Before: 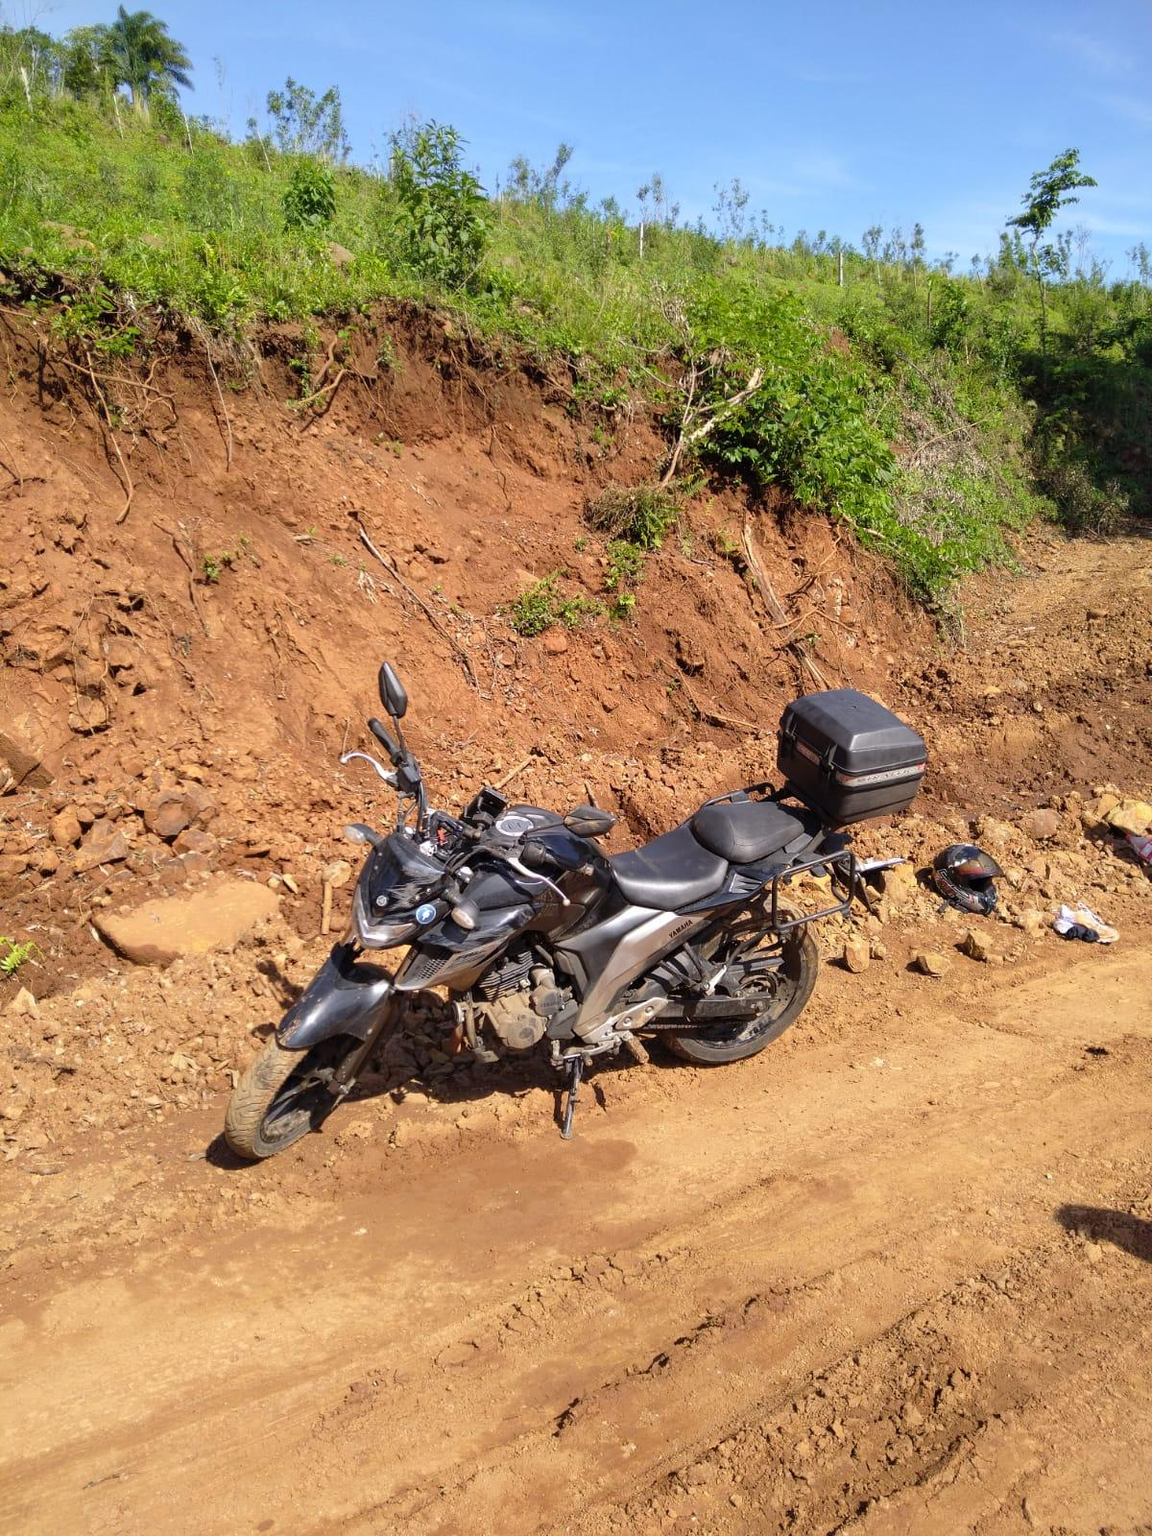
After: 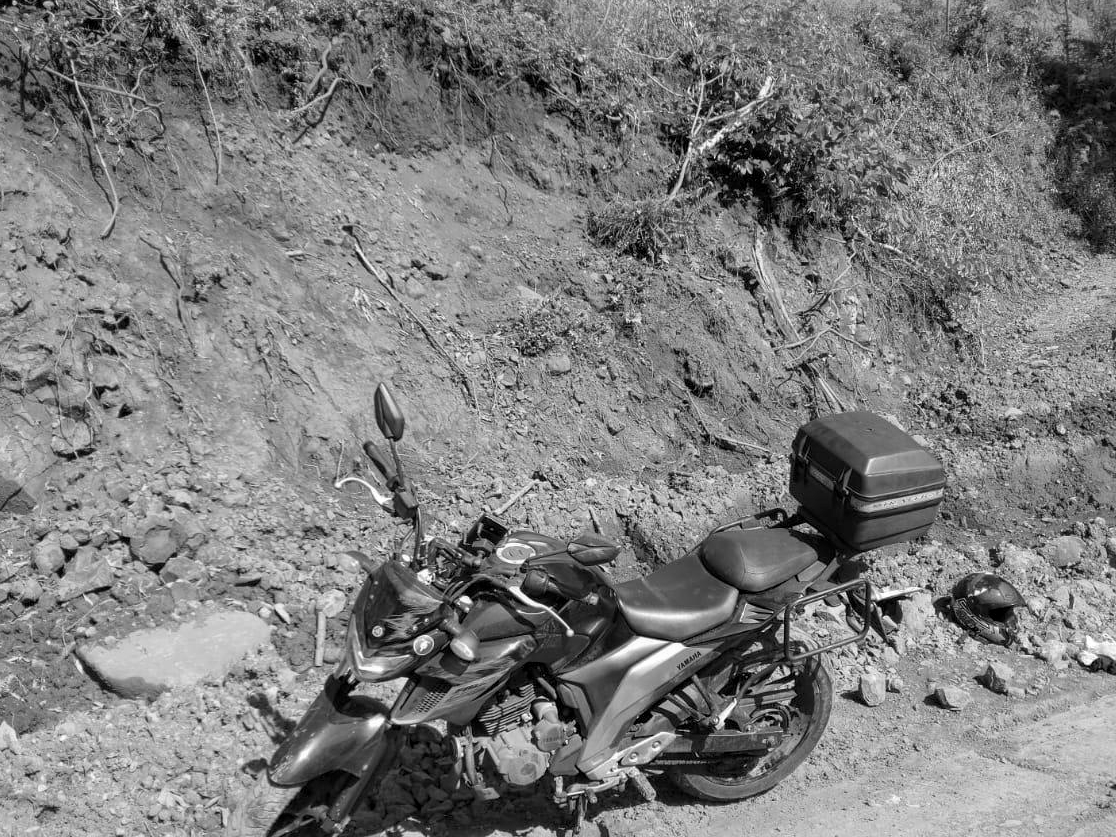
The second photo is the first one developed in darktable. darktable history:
color balance rgb: perceptual saturation grading › global saturation 20%, perceptual saturation grading › highlights -25%, perceptual saturation grading › shadows 25%
local contrast: highlights 100%, shadows 100%, detail 120%, midtone range 0.2
shadows and highlights: shadows 25, highlights -25
monochrome: a 32, b 64, size 2.3
crop: left 1.744%, top 19.225%, right 5.069%, bottom 28.357%
